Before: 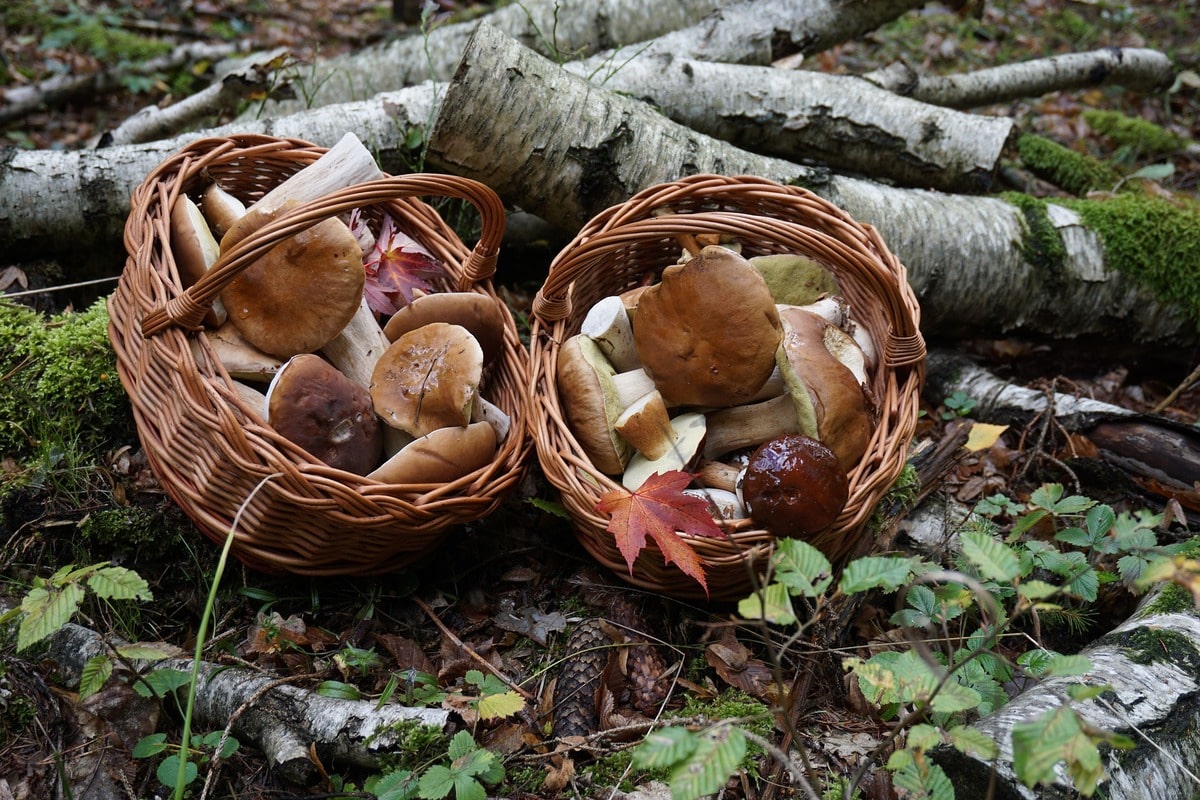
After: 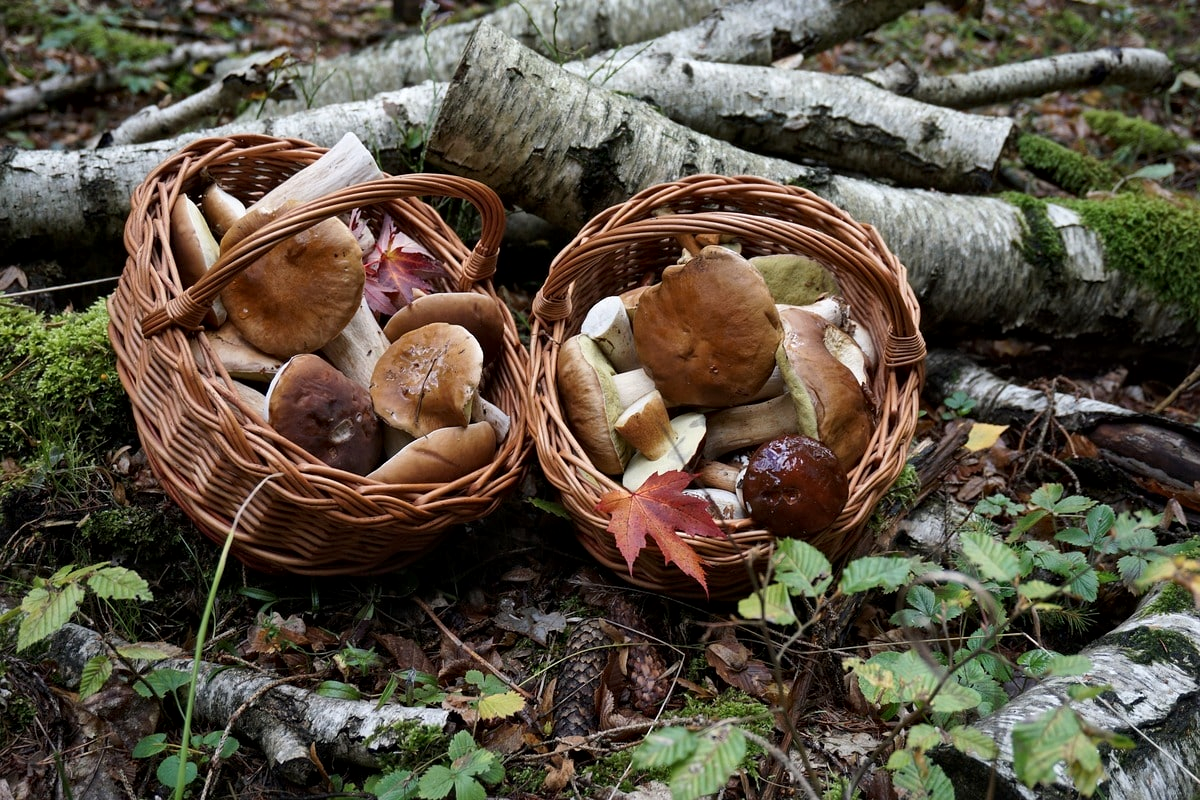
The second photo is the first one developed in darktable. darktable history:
local contrast: mode bilateral grid, contrast 30, coarseness 25, midtone range 0.2
tone equalizer: on, module defaults
